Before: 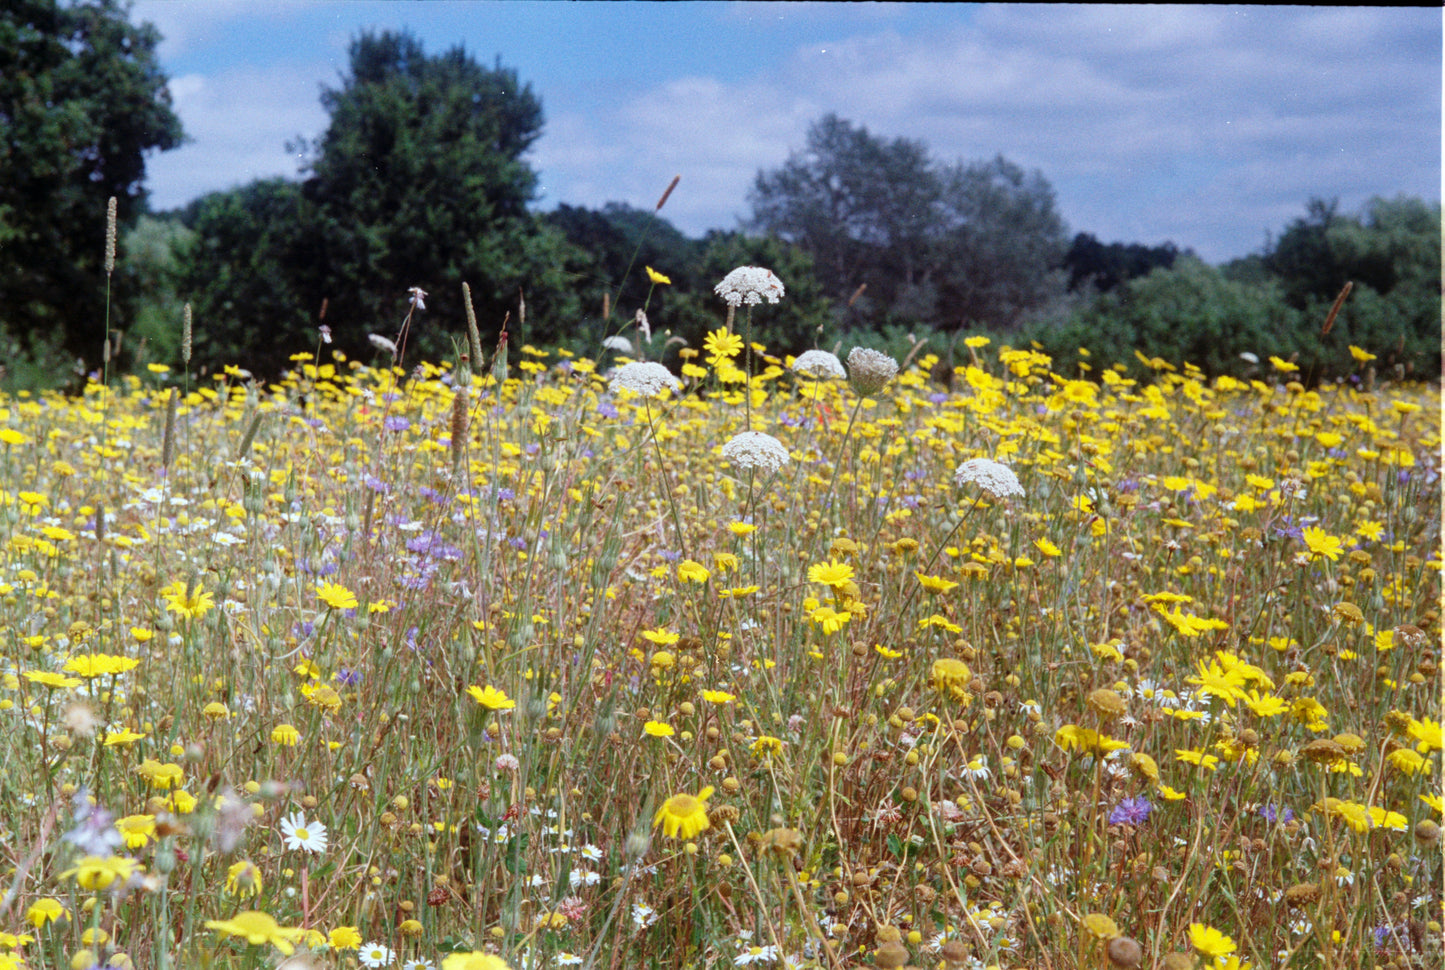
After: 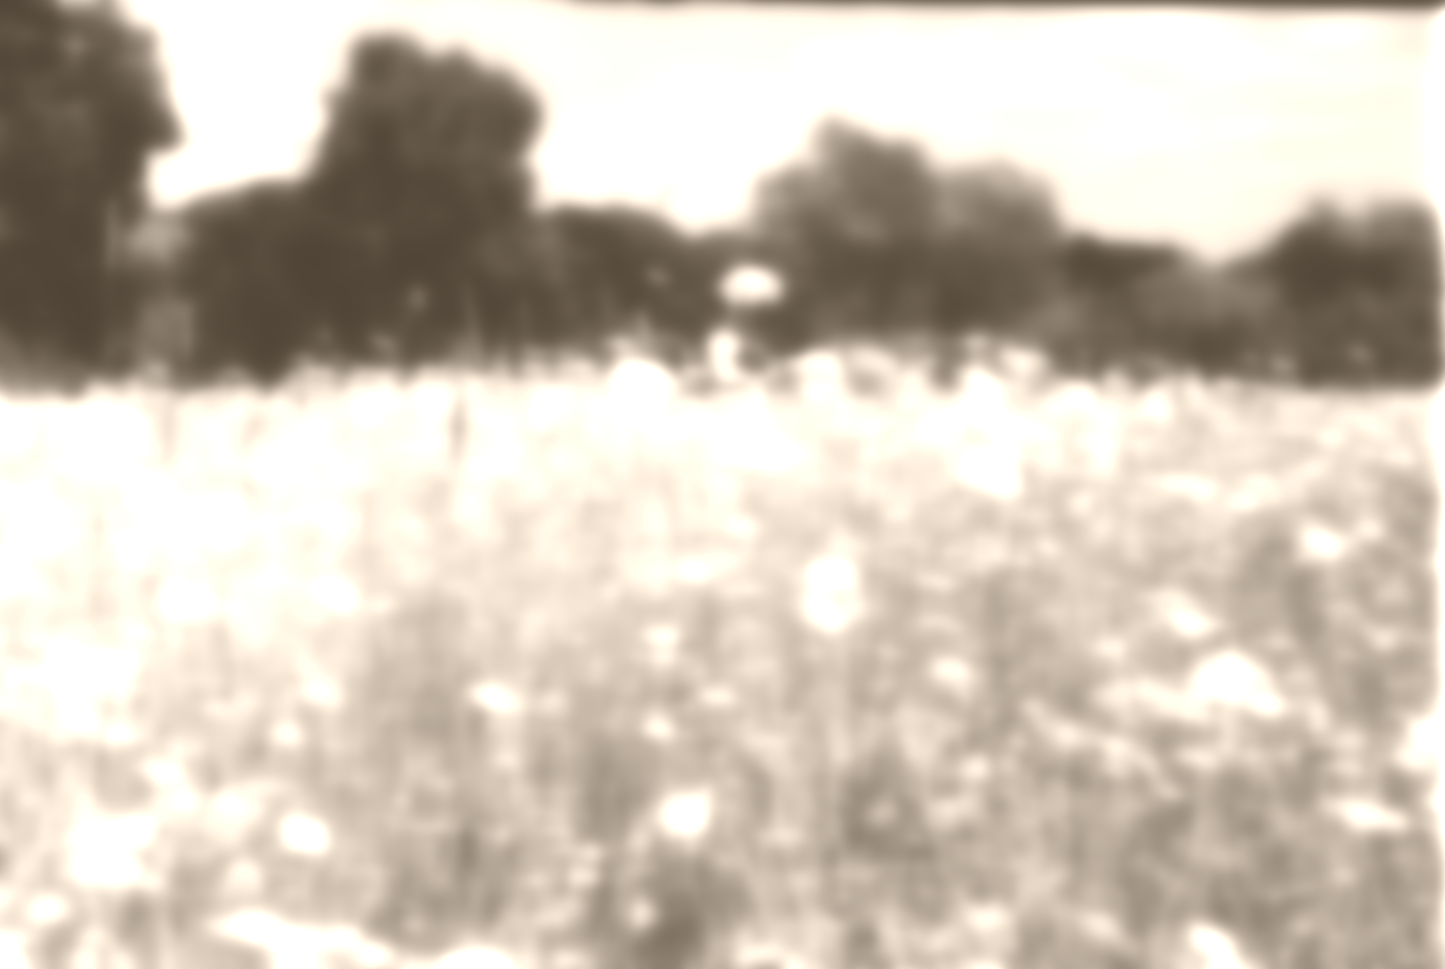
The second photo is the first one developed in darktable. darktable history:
colorize: hue 34.49°, saturation 35.33%, source mix 100%, version 1
crop: bottom 0.071%
lowpass: on, module defaults
contrast brightness saturation: contrast 0.19, brightness -0.11, saturation 0.21
tone equalizer: -8 EV -0.417 EV, -7 EV -0.389 EV, -6 EV -0.333 EV, -5 EV -0.222 EV, -3 EV 0.222 EV, -2 EV 0.333 EV, -1 EV 0.389 EV, +0 EV 0.417 EV, edges refinement/feathering 500, mask exposure compensation -1.57 EV, preserve details no
